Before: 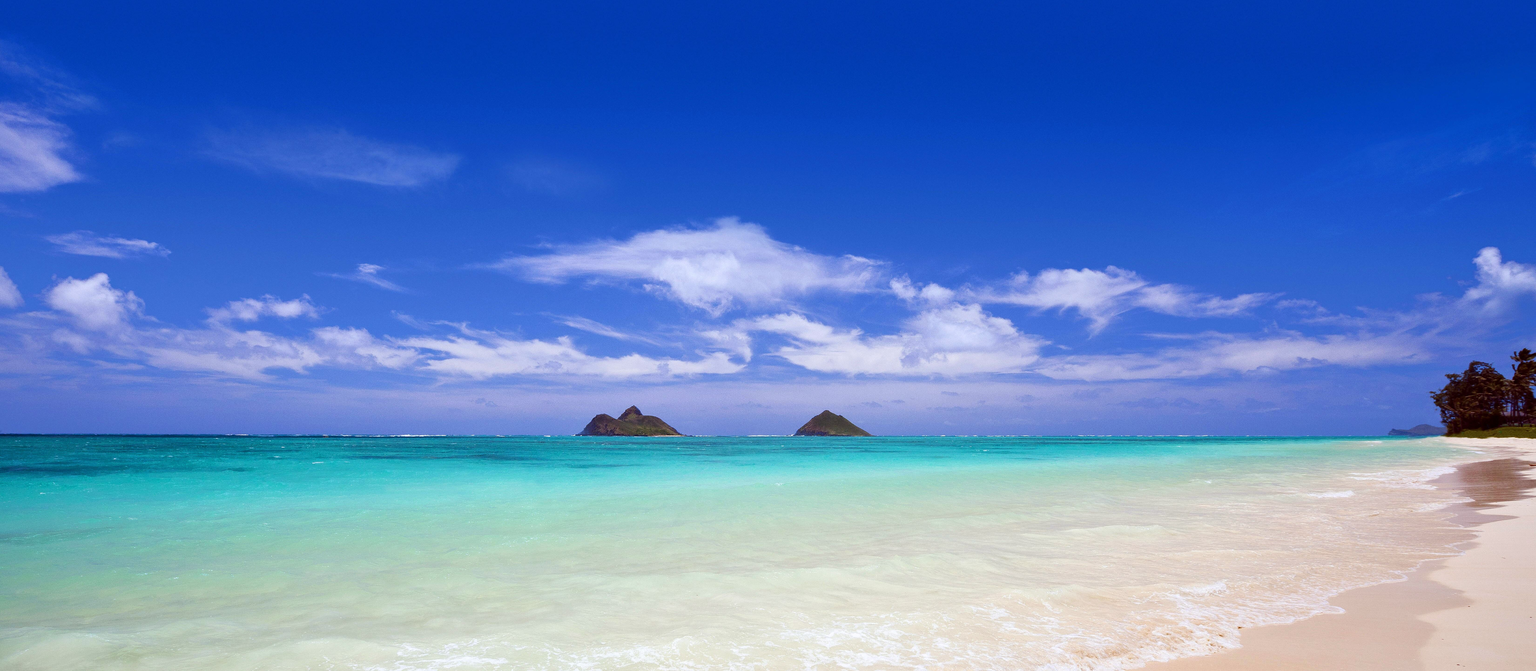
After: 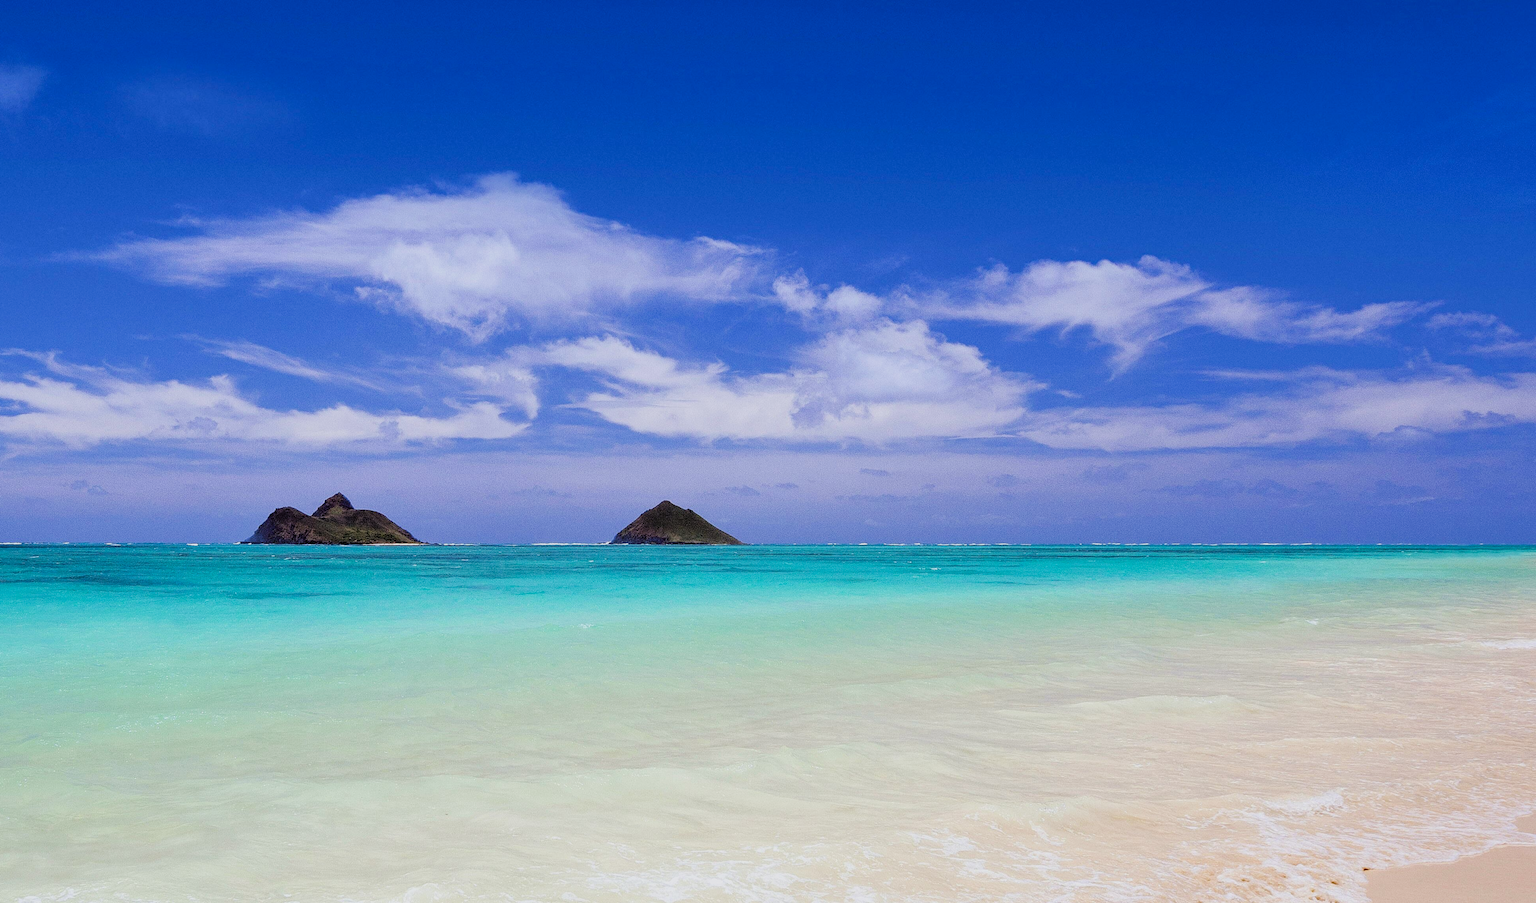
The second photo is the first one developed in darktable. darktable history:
filmic rgb: black relative exposure -3.83 EV, white relative exposure 3.48 EV, hardness 2.57, contrast 1.103, iterations of high-quality reconstruction 0
haze removal: adaptive false
crop and rotate: left 28.257%, top 17.161%, right 12.727%, bottom 3.366%
